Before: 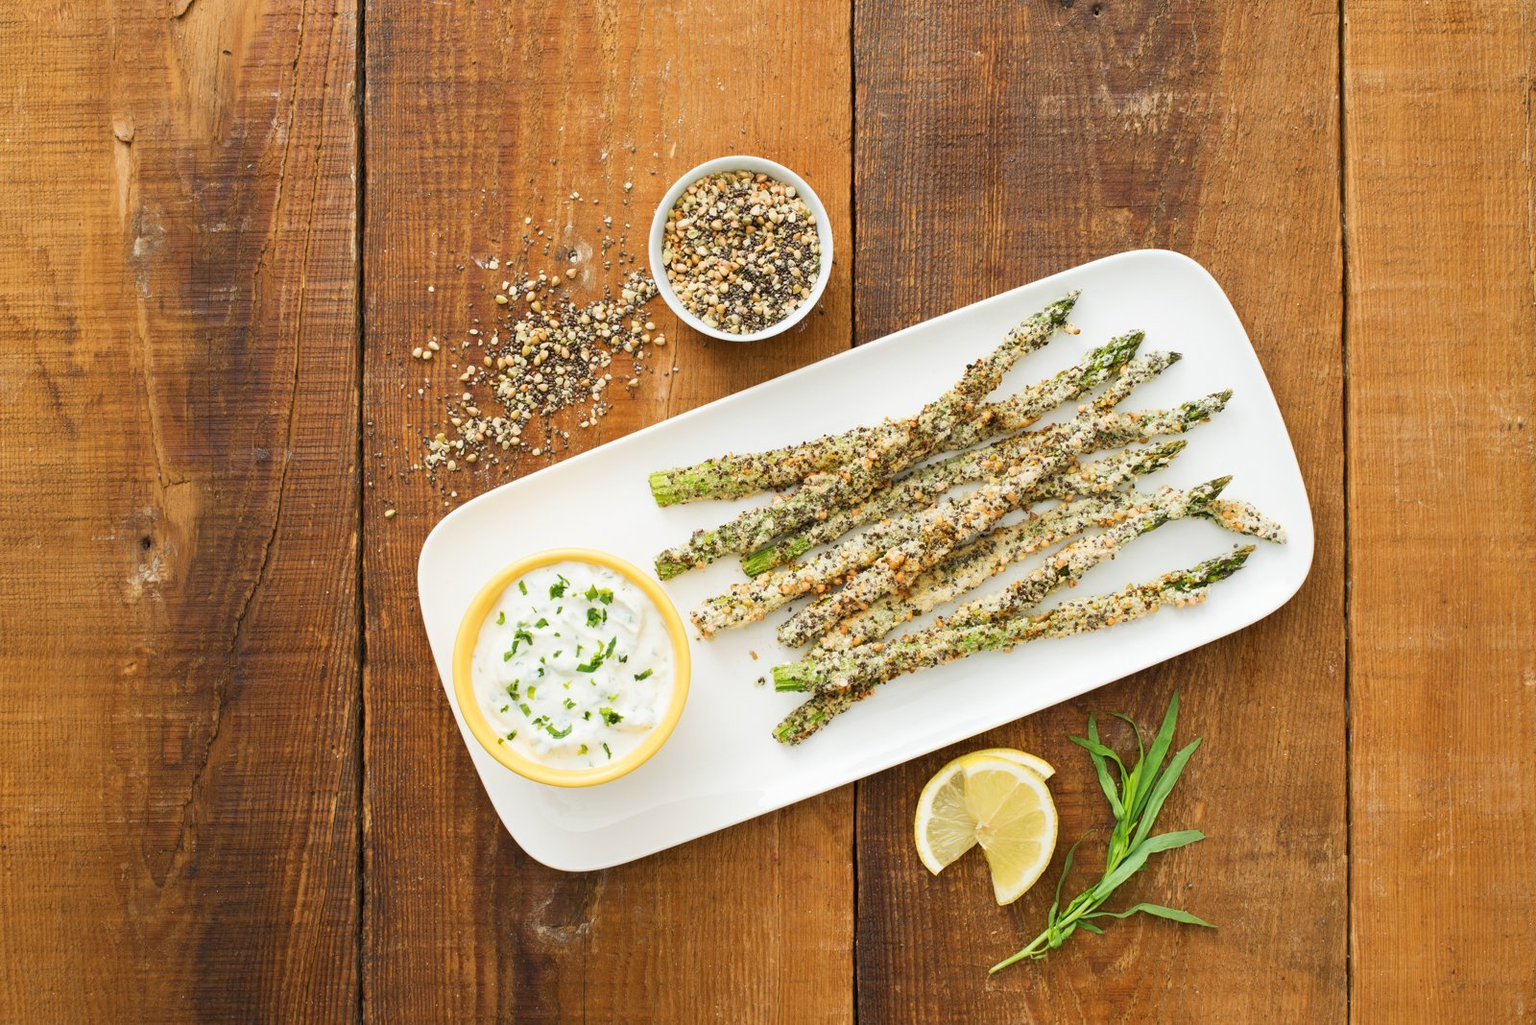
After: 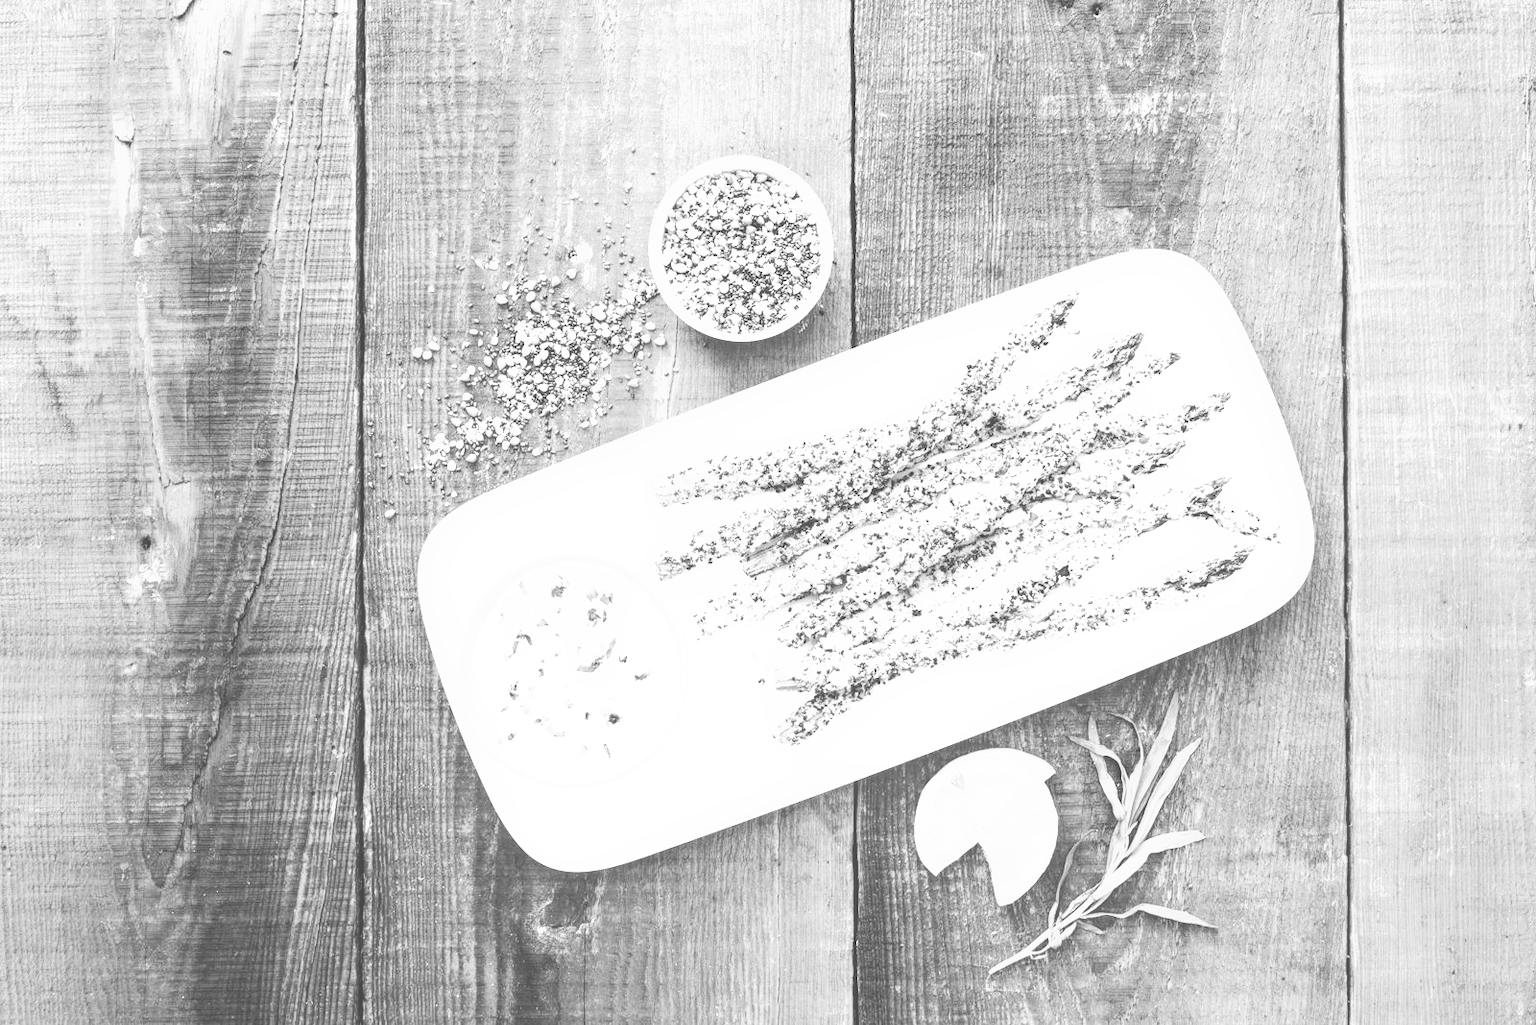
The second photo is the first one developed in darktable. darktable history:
exposure: black level correction 0, exposure 1.45 EV, compensate exposure bias true, compensate highlight preservation false
monochrome: on, module defaults
velvia: strength 9.25%
local contrast: on, module defaults
tone curve: curves: ch0 [(0, 0) (0.003, 0.334) (0.011, 0.338) (0.025, 0.338) (0.044, 0.338) (0.069, 0.339) (0.1, 0.342) (0.136, 0.343) (0.177, 0.349) (0.224, 0.36) (0.277, 0.385) (0.335, 0.42) (0.399, 0.465) (0.468, 0.535) (0.543, 0.632) (0.623, 0.73) (0.709, 0.814) (0.801, 0.879) (0.898, 0.935) (1, 1)], preserve colors none
